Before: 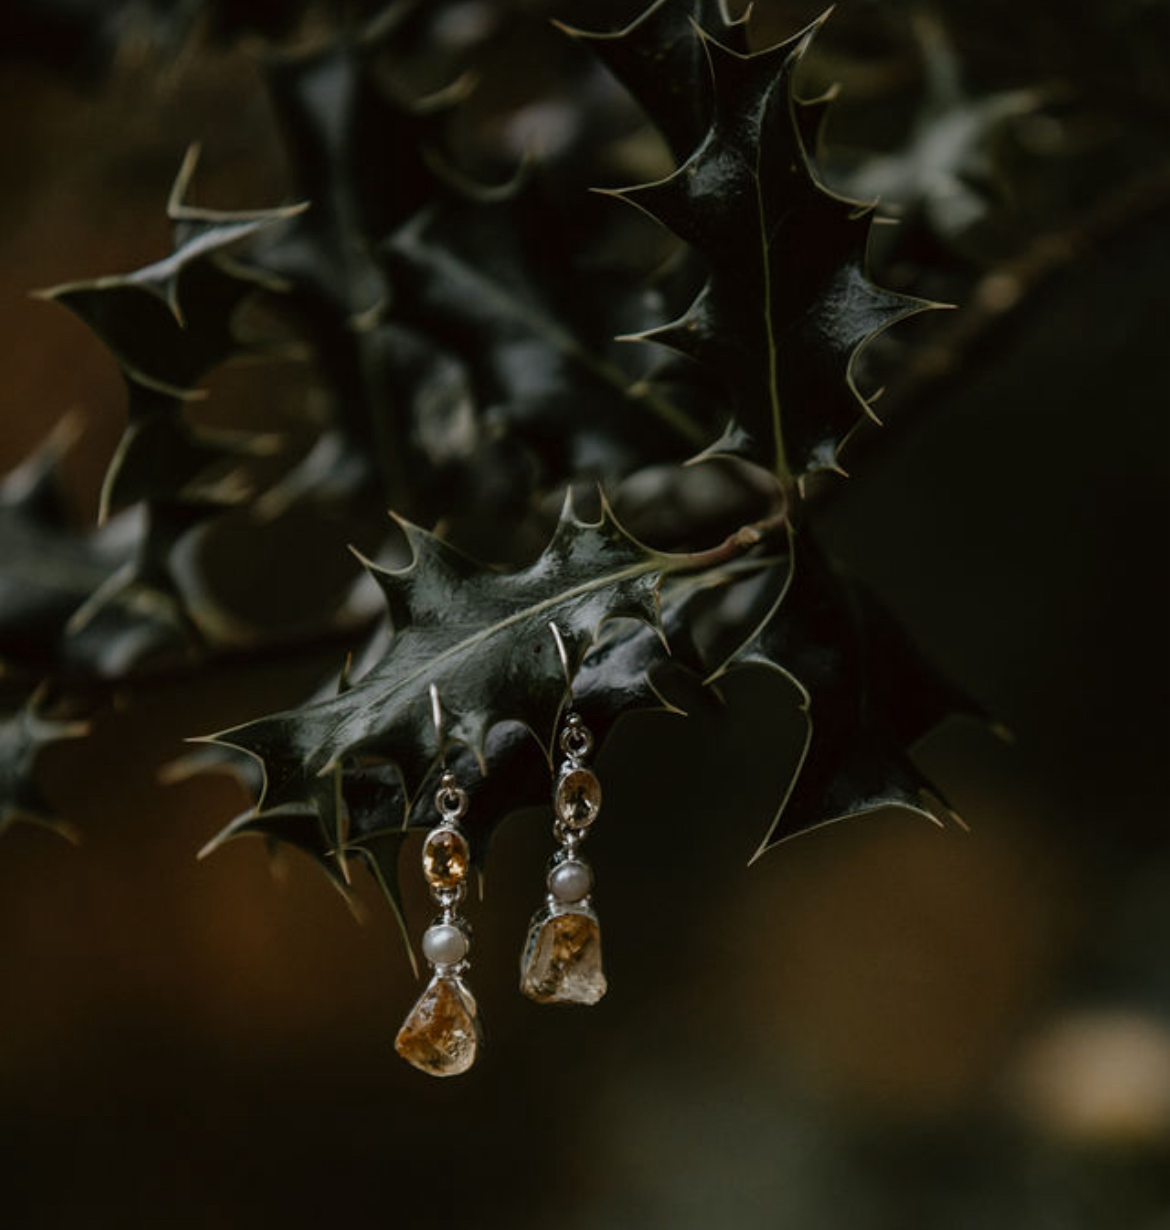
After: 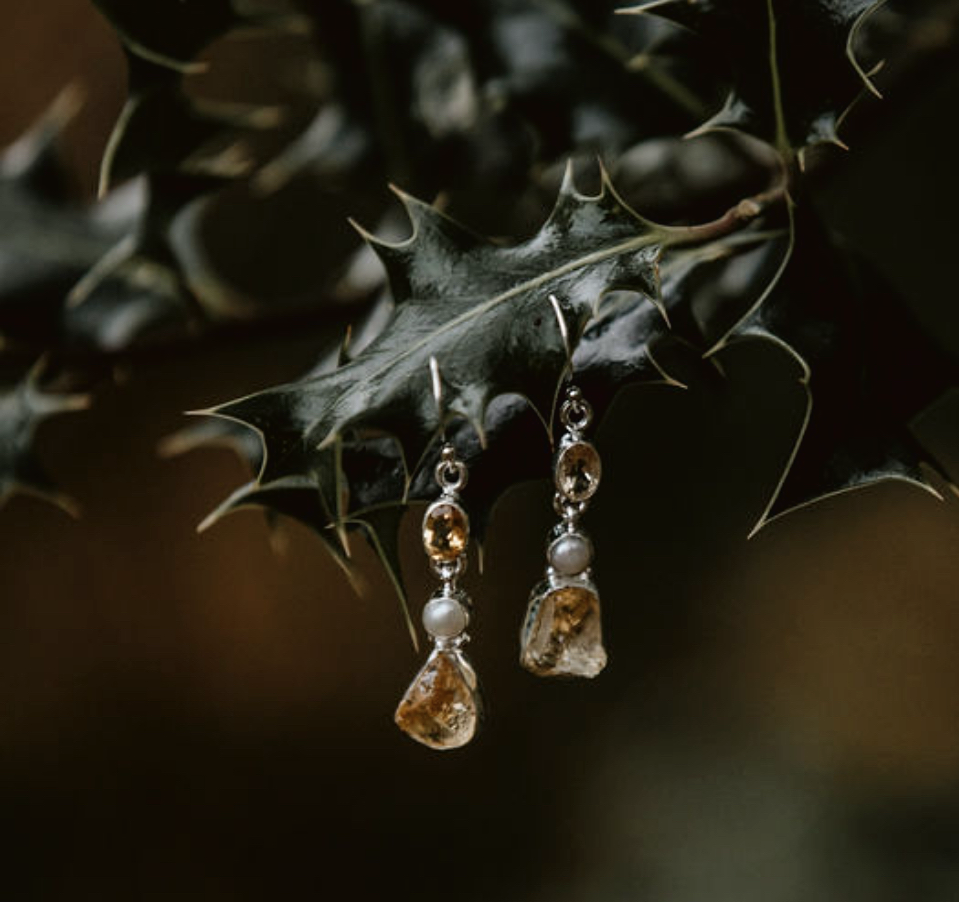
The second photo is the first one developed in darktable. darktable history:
sharpen: radius 5.352, amount 0.315, threshold 26.634
tone curve: curves: ch0 [(0, 0) (0.003, 0.019) (0.011, 0.022) (0.025, 0.025) (0.044, 0.04) (0.069, 0.069) (0.1, 0.108) (0.136, 0.152) (0.177, 0.199) (0.224, 0.26) (0.277, 0.321) (0.335, 0.392) (0.399, 0.472) (0.468, 0.547) (0.543, 0.624) (0.623, 0.713) (0.709, 0.786) (0.801, 0.865) (0.898, 0.939) (1, 1)], color space Lab, independent channels, preserve colors none
crop: top 26.626%, right 17.996%
